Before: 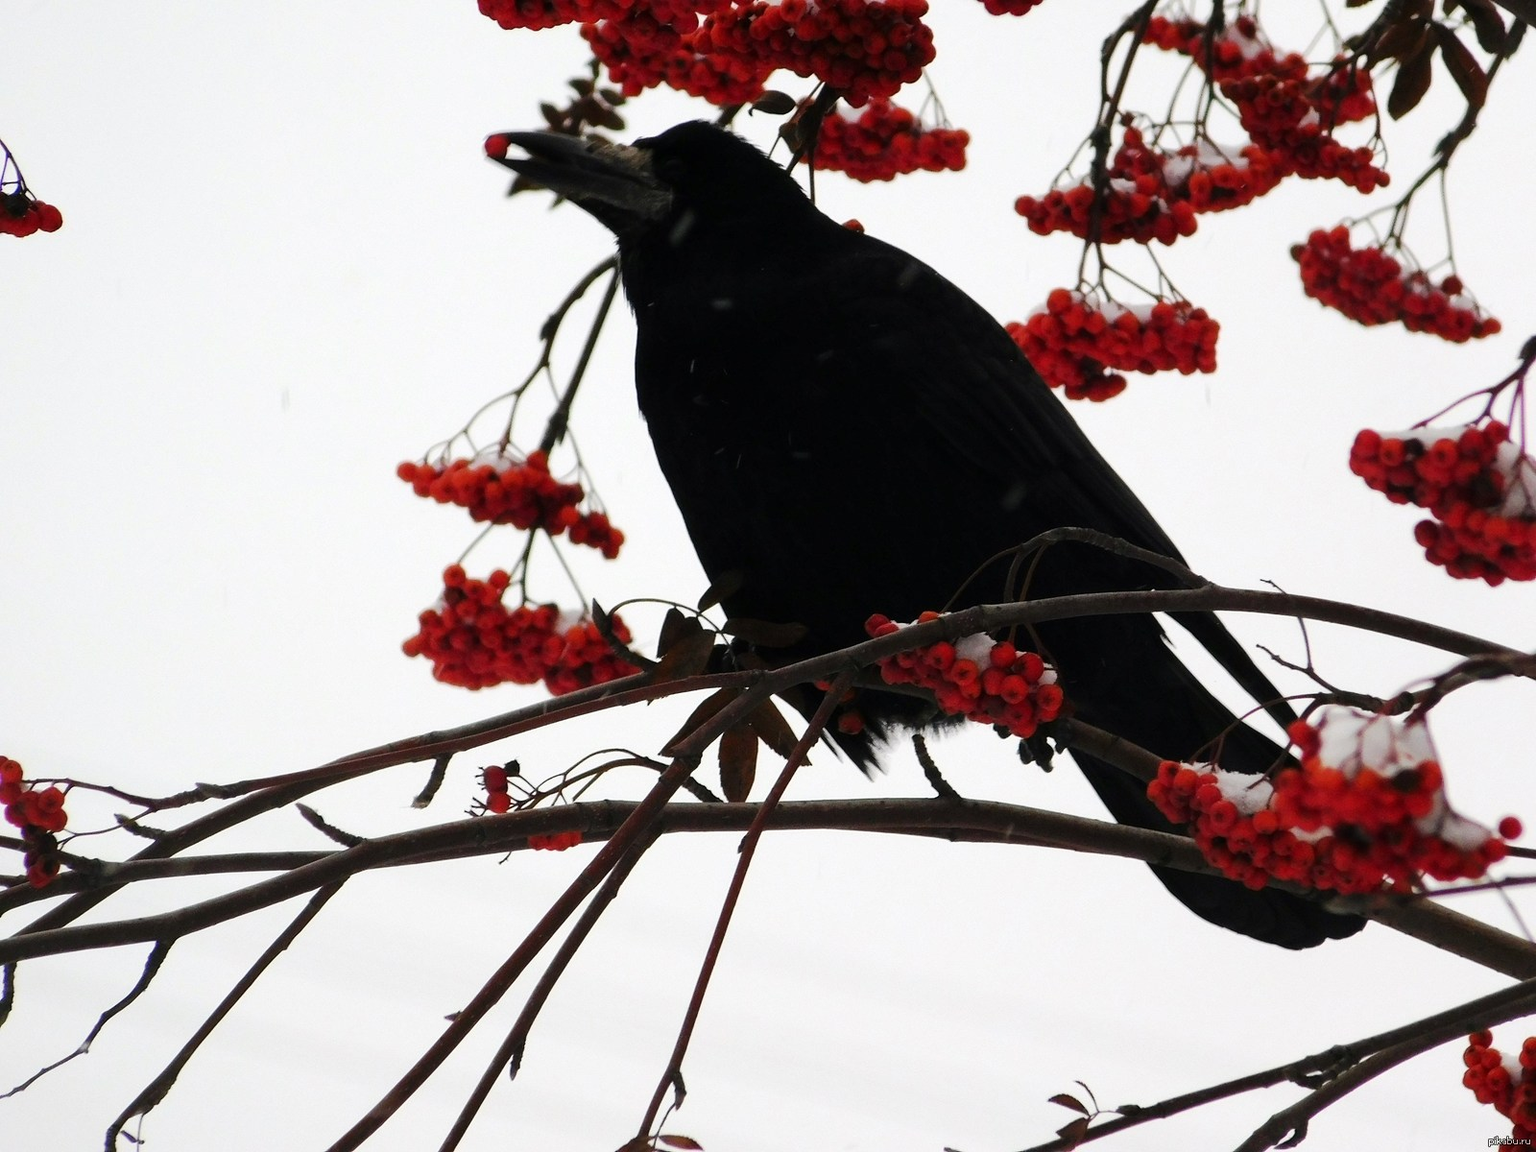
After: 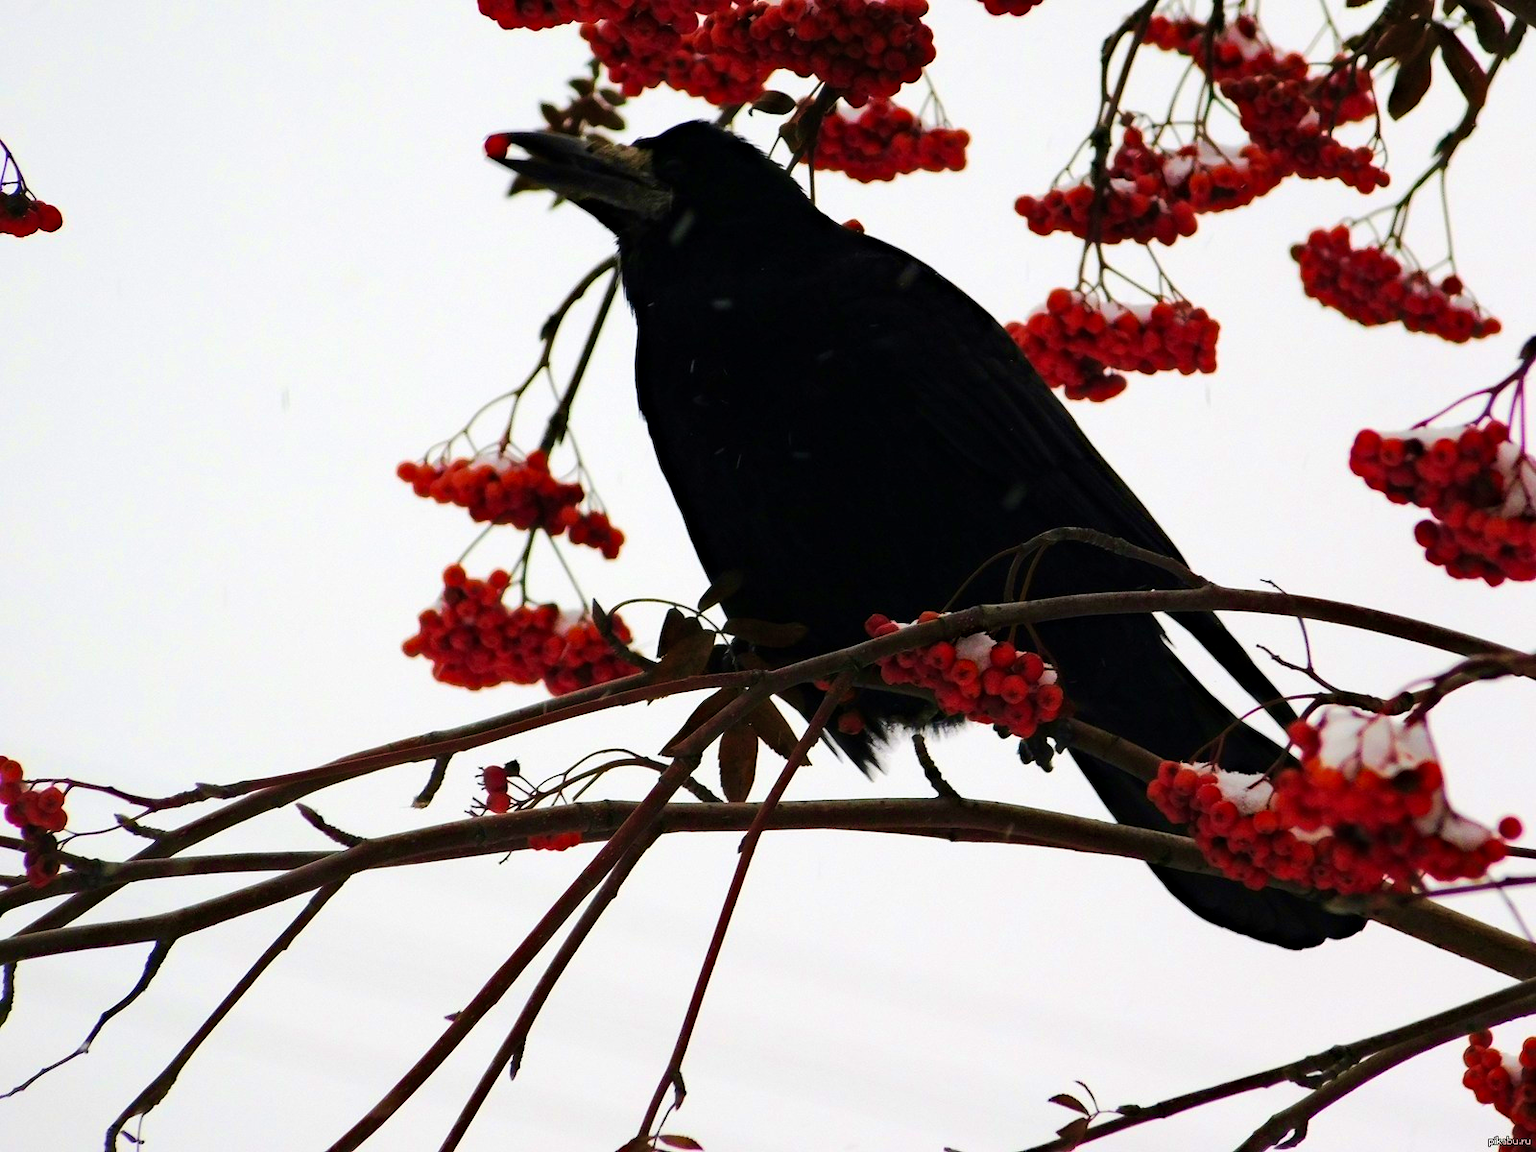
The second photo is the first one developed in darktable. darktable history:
haze removal: strength 0.42, compatibility mode true, adaptive false
velvia: strength 75%
